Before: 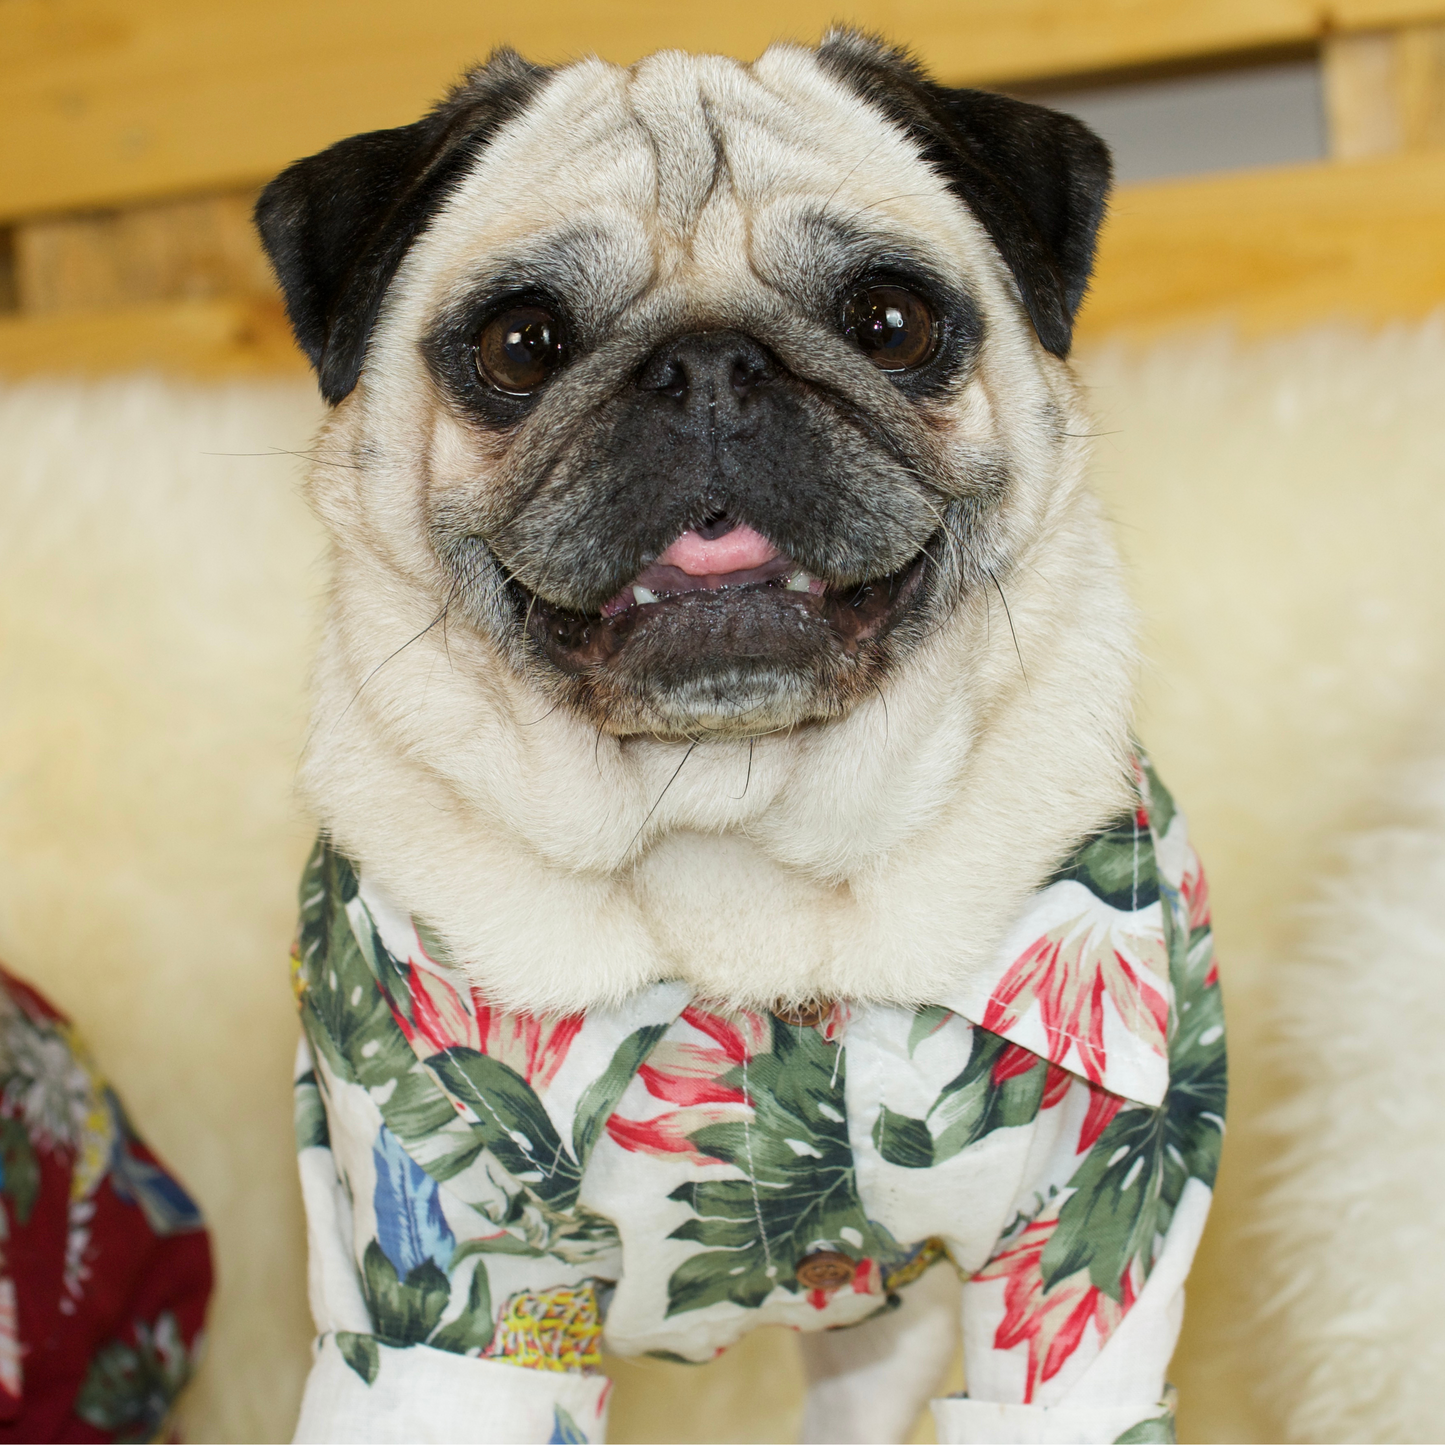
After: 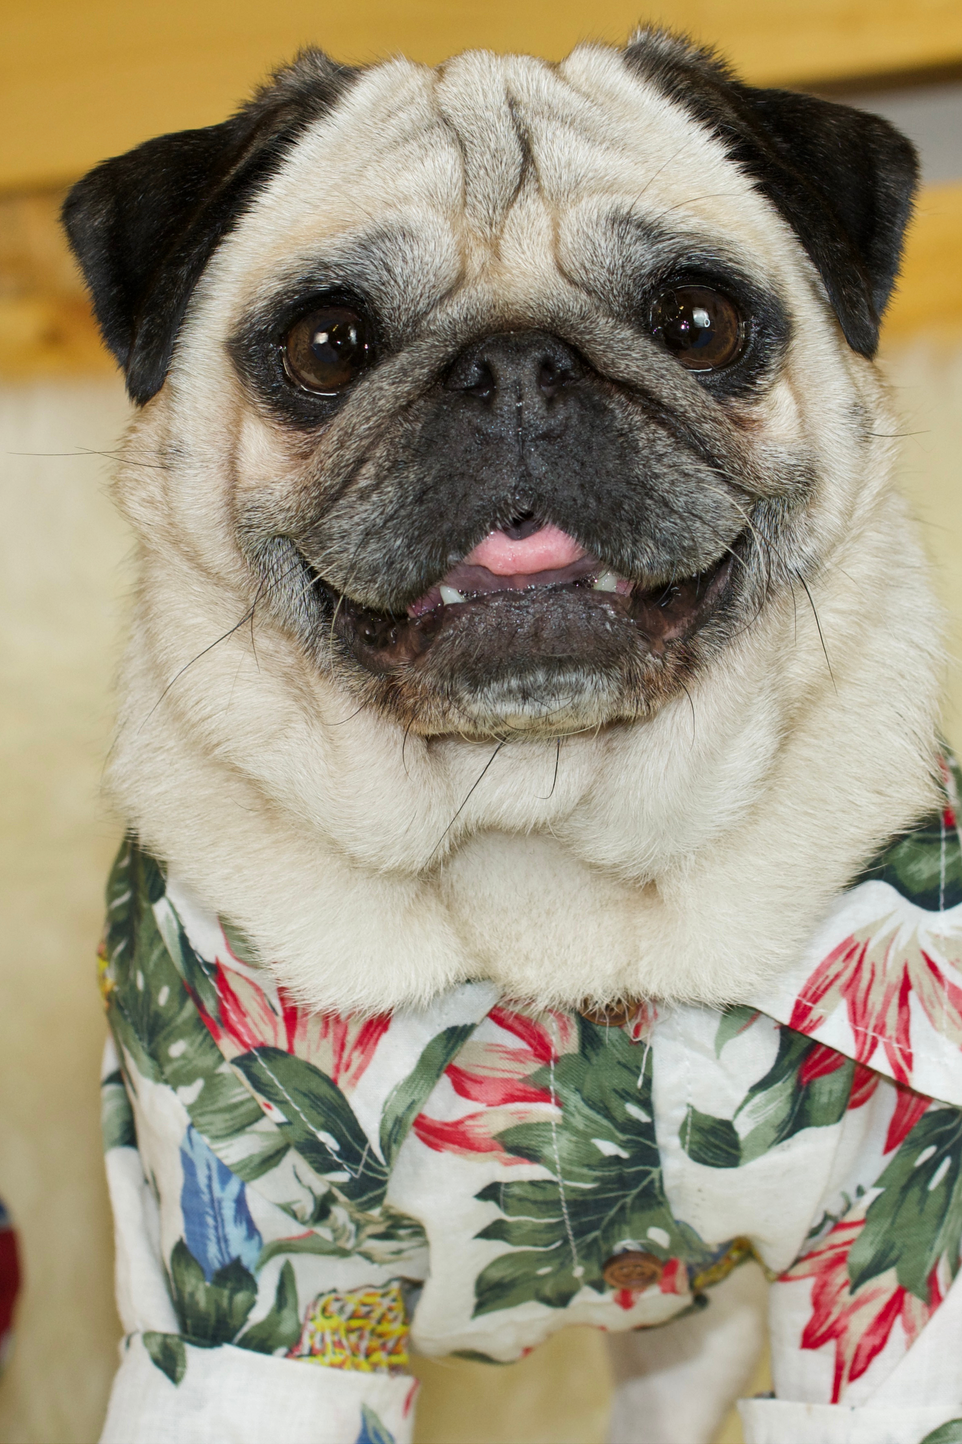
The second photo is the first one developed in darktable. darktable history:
shadows and highlights: low approximation 0.01, soften with gaussian
tone equalizer: edges refinement/feathering 500, mask exposure compensation -1.57 EV, preserve details no
crop and rotate: left 13.361%, right 20.035%
